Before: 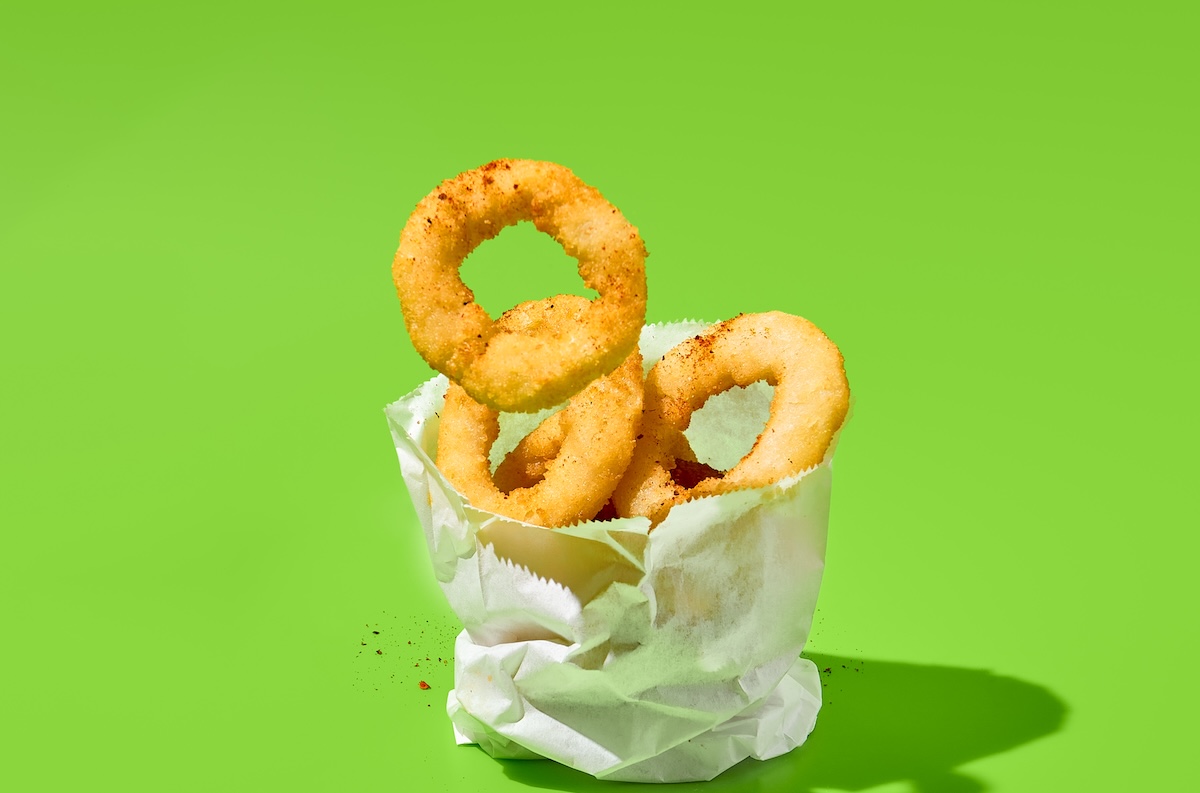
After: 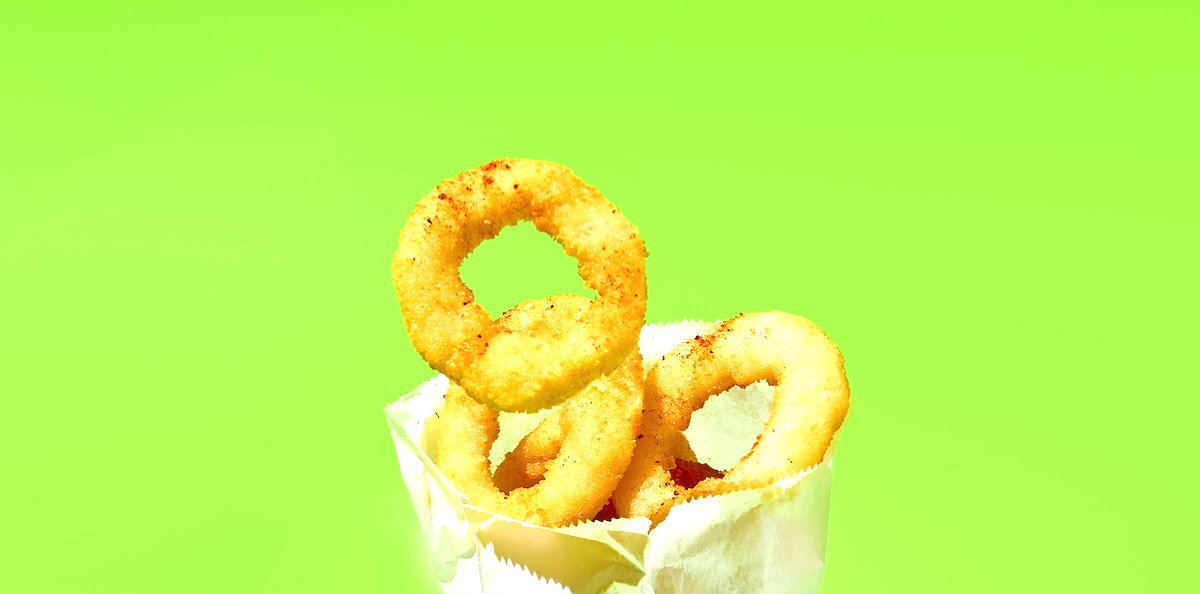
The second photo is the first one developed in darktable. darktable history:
crop: bottom 24.989%
tone equalizer: -7 EV 0.161 EV, -6 EV 0.626 EV, -5 EV 1.13 EV, -4 EV 1.3 EV, -3 EV 1.12 EV, -2 EV 0.6 EV, -1 EV 0.164 EV, mask exposure compensation -0.512 EV
exposure: exposure 0.736 EV, compensate highlight preservation false
color calibration: illuminant same as pipeline (D50), adaptation none (bypass), x 0.331, y 0.334, temperature 5017.42 K
